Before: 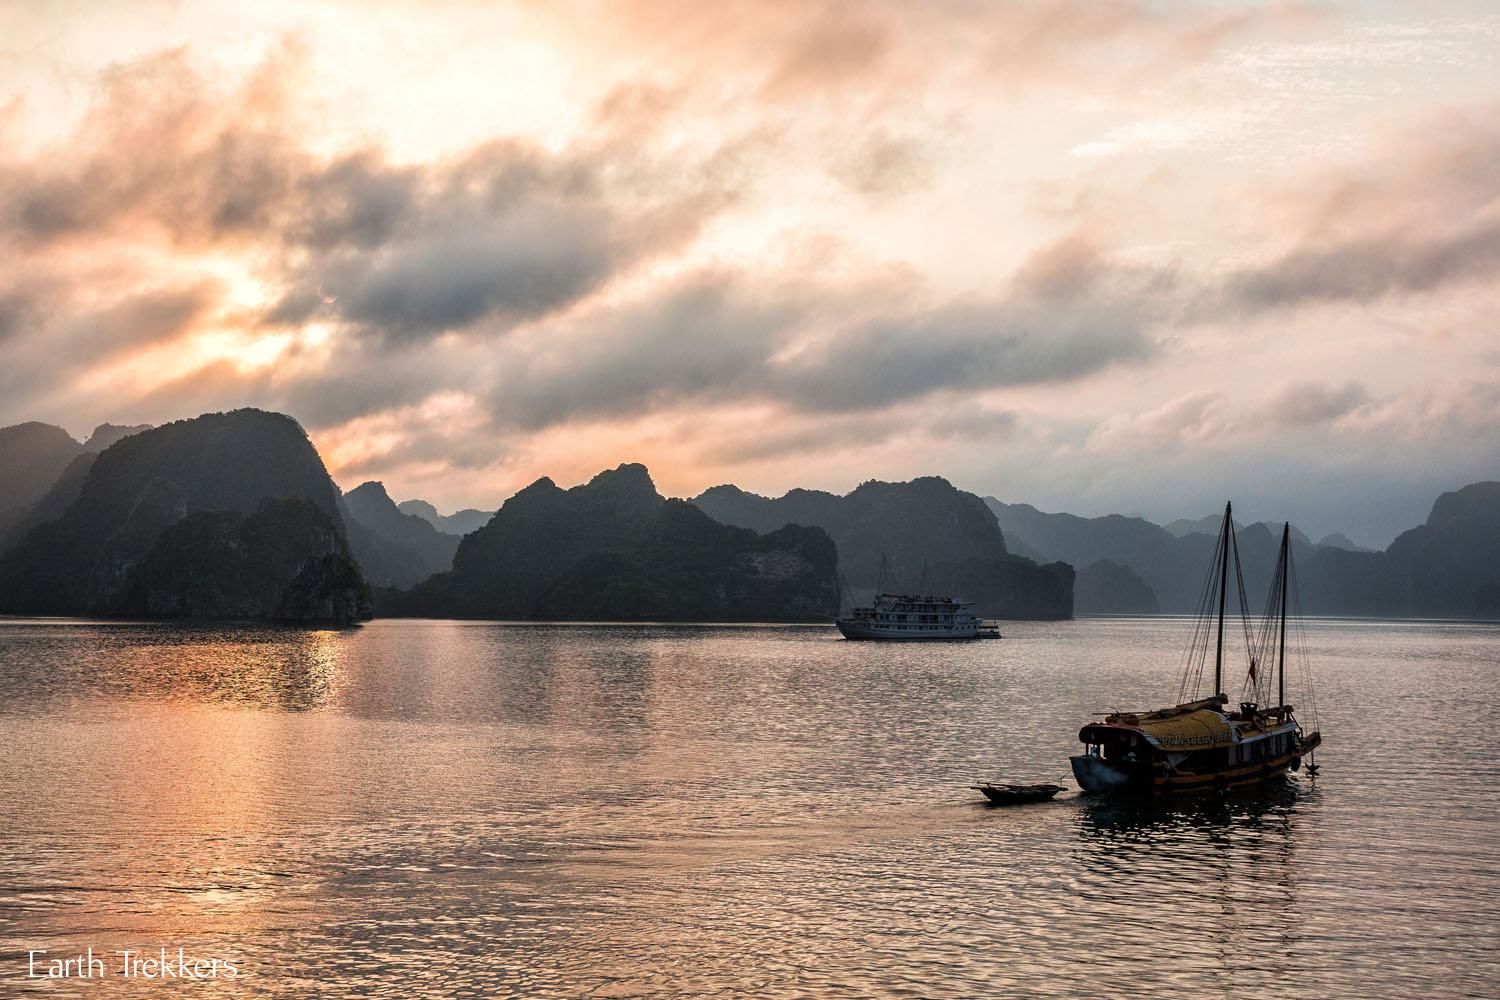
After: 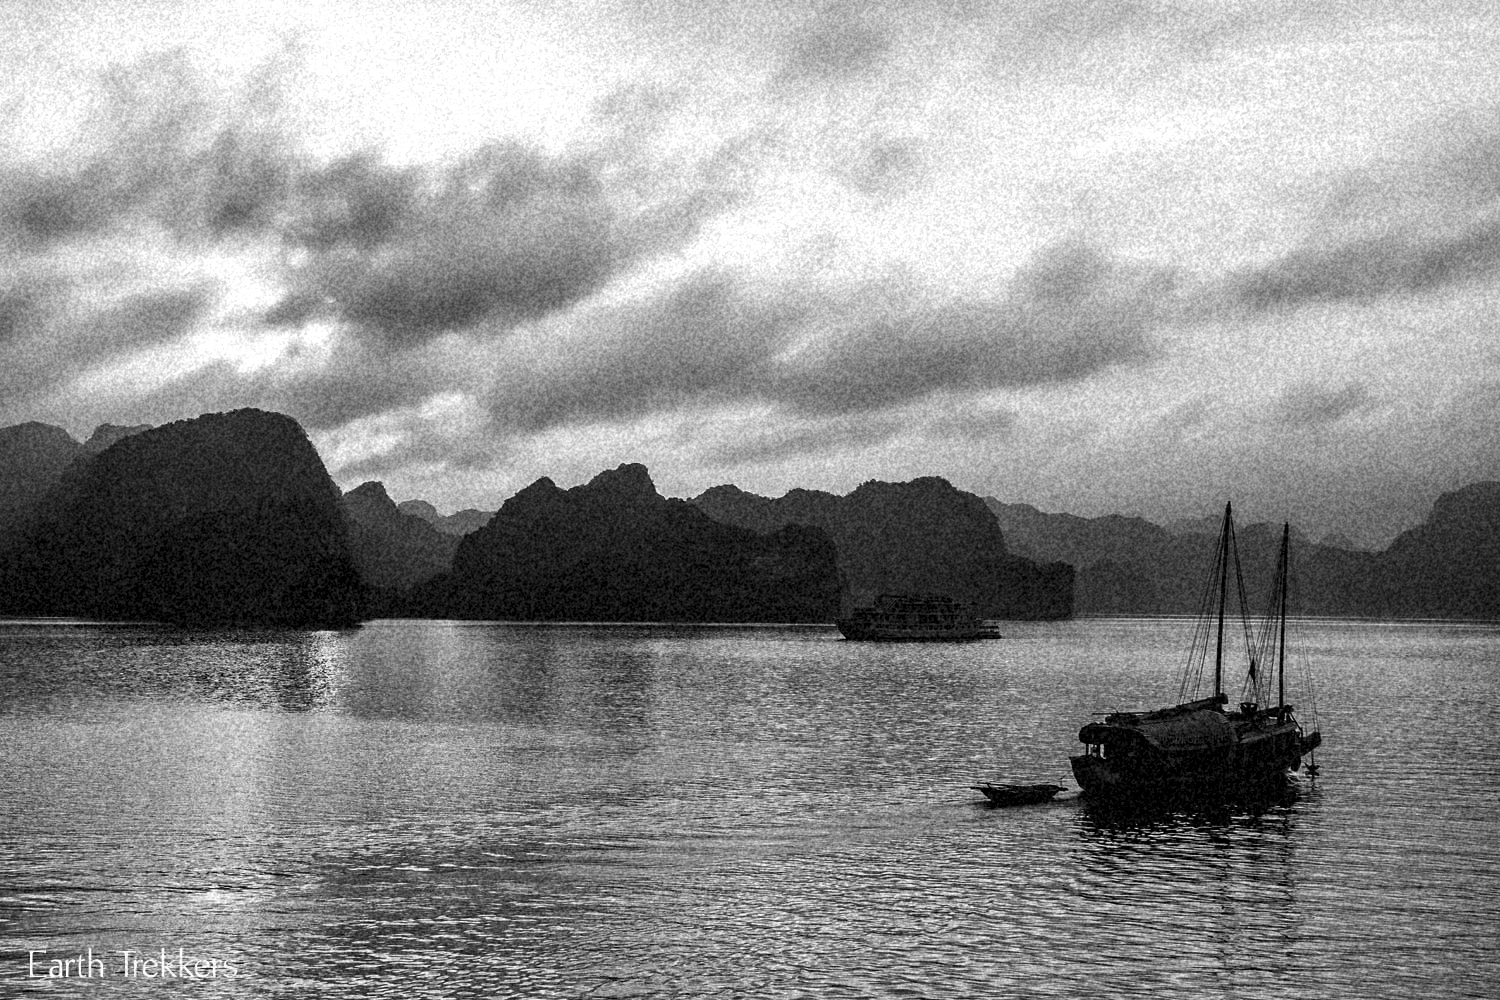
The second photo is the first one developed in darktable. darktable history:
levels: levels [0.029, 0.545, 0.971]
grain: coarseness 46.9 ISO, strength 50.21%, mid-tones bias 0%
monochrome: on, module defaults
